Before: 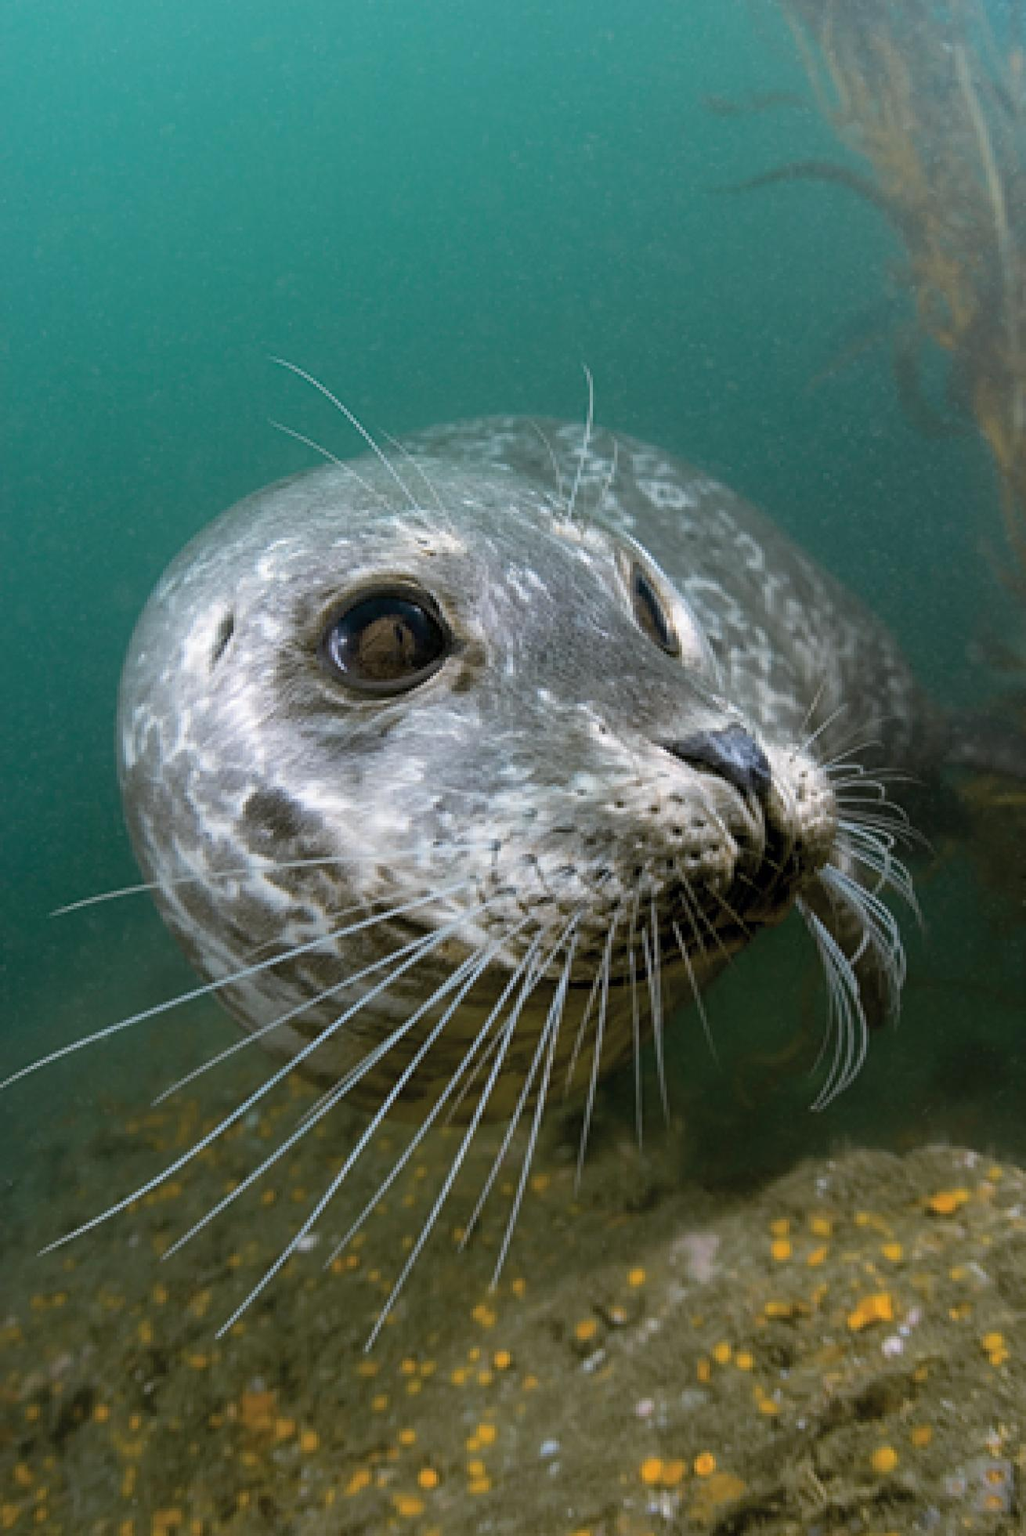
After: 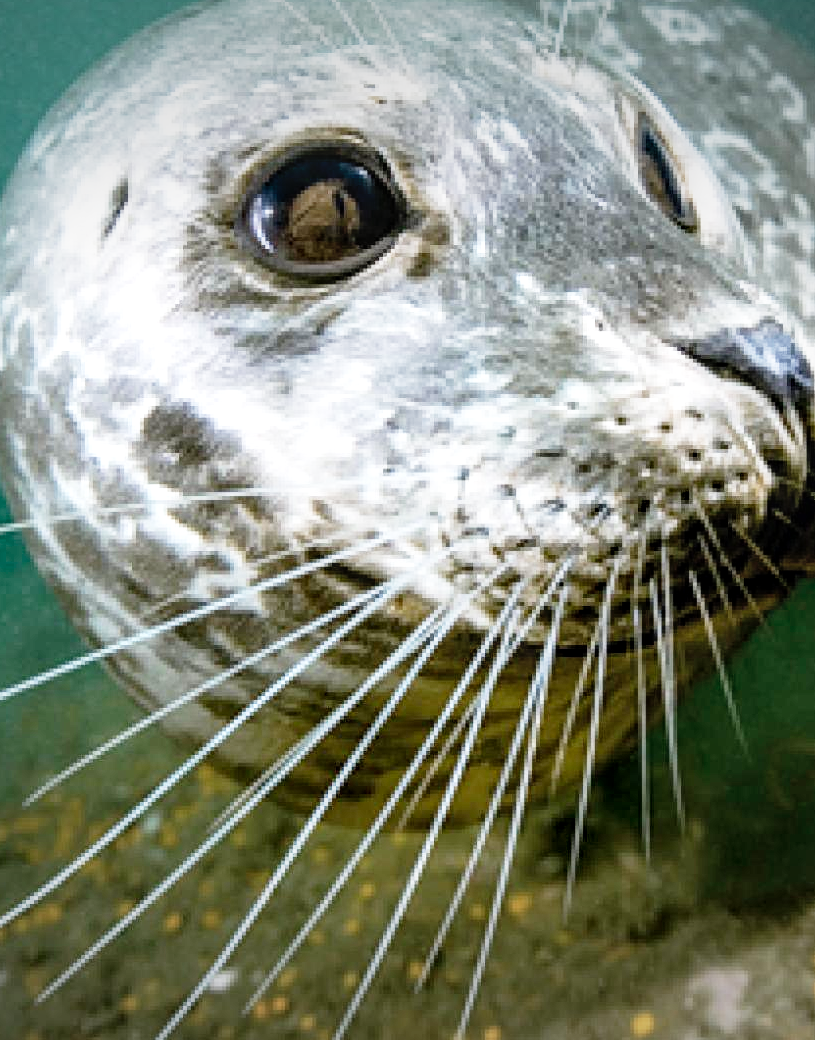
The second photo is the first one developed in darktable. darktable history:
crop: left 13.024%, top 30.95%, right 24.71%, bottom 16.001%
base curve: curves: ch0 [(0, 0) (0.012, 0.01) (0.073, 0.168) (0.31, 0.711) (0.645, 0.957) (1, 1)], preserve colors none
local contrast: detail 130%
vignetting: fall-off radius 98.97%, brightness -0.576, saturation -0.258, width/height ratio 1.342
